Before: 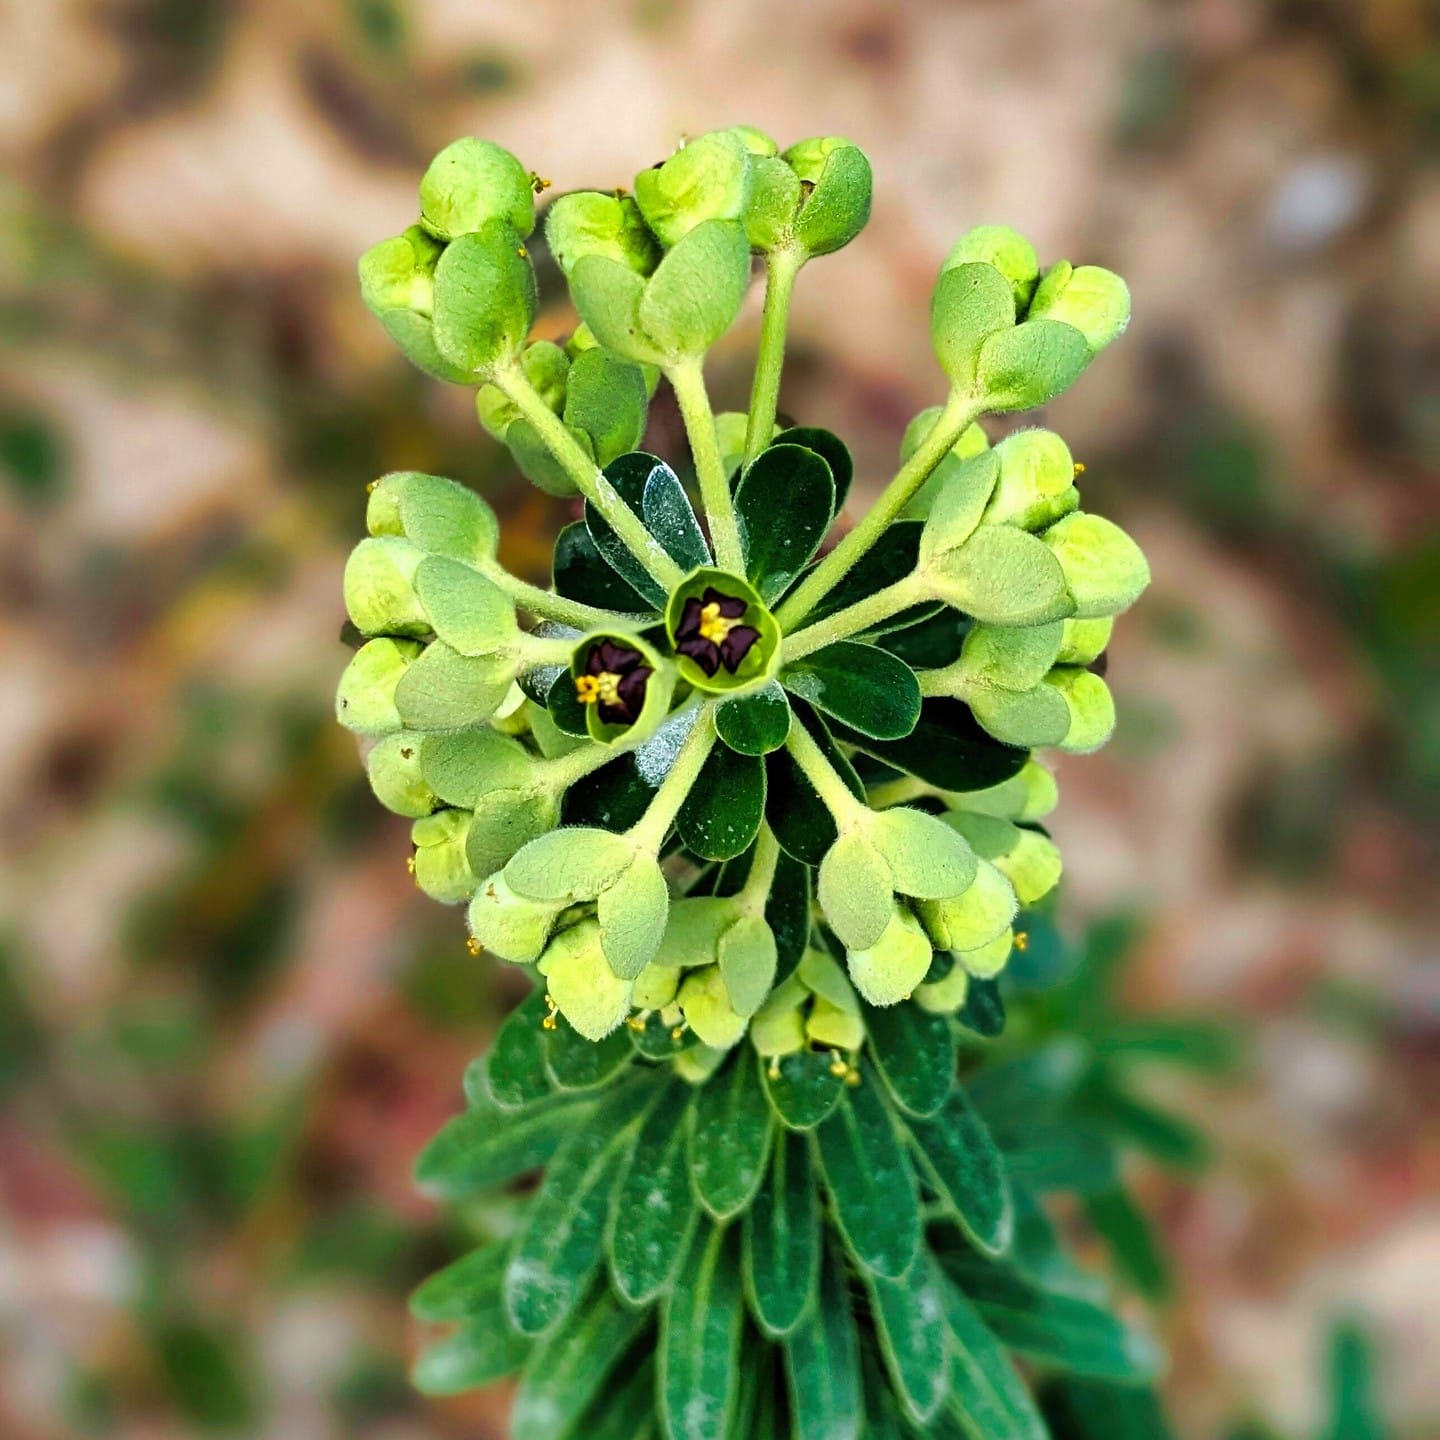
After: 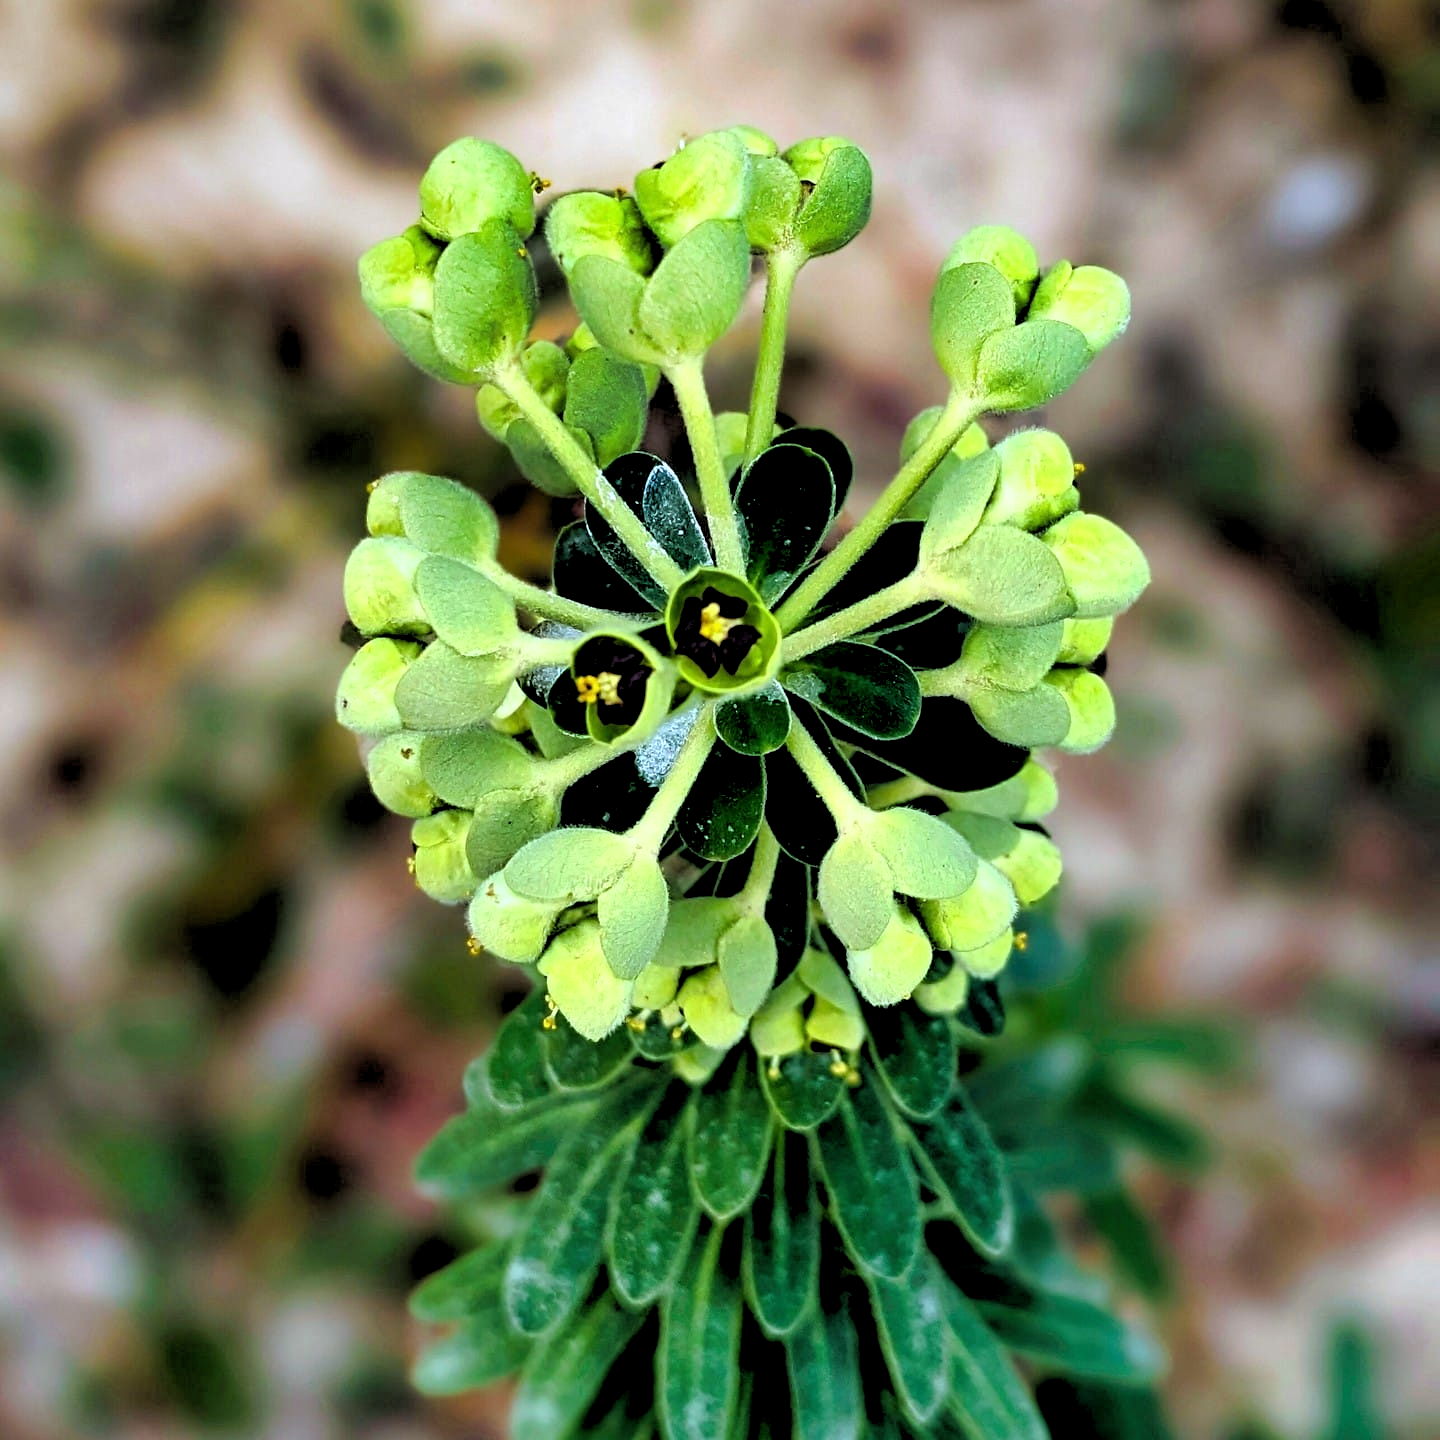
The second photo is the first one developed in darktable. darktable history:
rgb levels: levels [[0.034, 0.472, 0.904], [0, 0.5, 1], [0, 0.5, 1]]
white balance: red 0.931, blue 1.11
